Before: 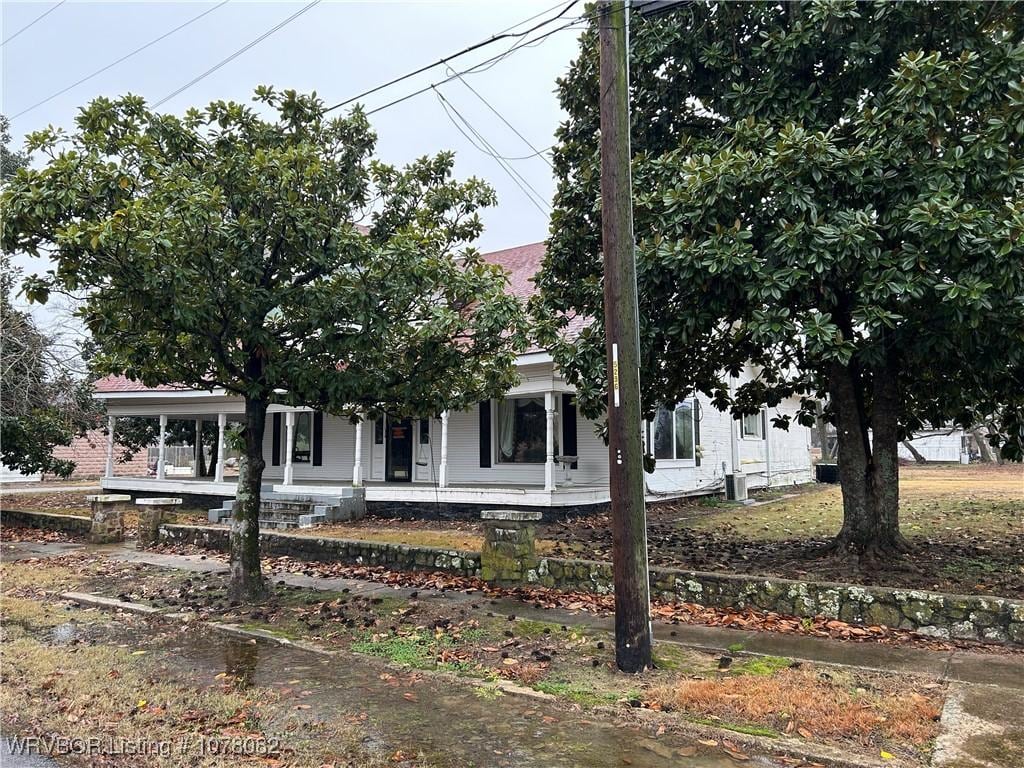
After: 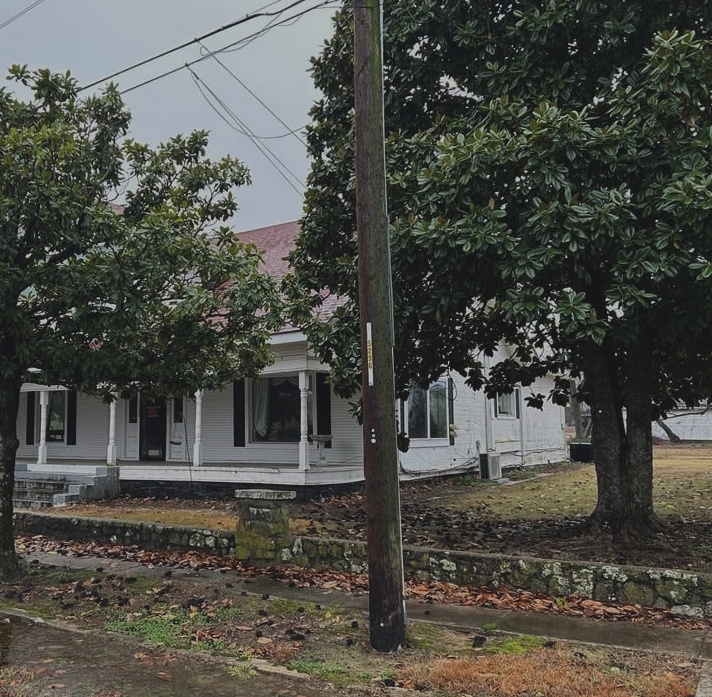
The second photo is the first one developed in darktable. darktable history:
crop and rotate: left 24.034%, top 2.838%, right 6.406%, bottom 6.299%
local contrast: mode bilateral grid, contrast 10, coarseness 25, detail 110%, midtone range 0.2
exposure: black level correction -0.016, exposure -1.018 EV, compensate highlight preservation false
